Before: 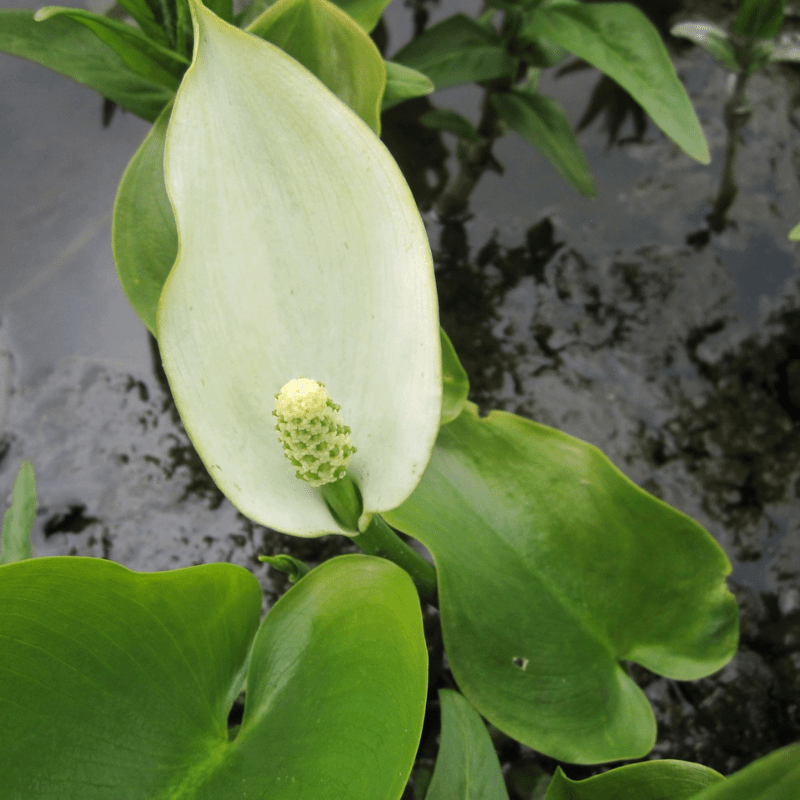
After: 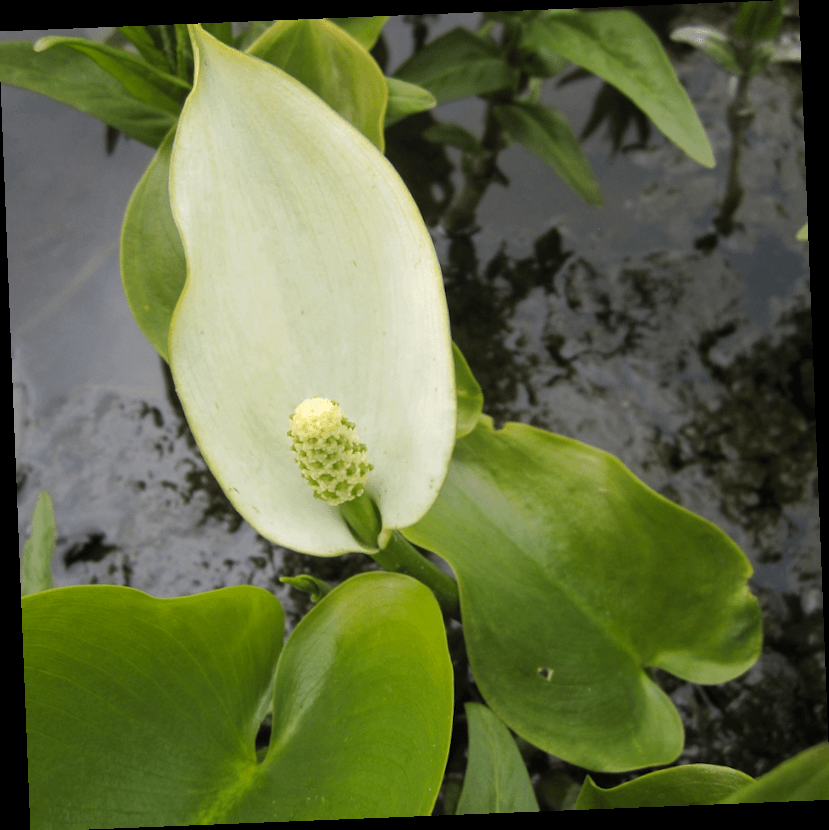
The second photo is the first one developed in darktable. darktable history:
rotate and perspective: rotation -2.29°, automatic cropping off
crop and rotate: left 0.126%
color contrast: green-magenta contrast 0.8, blue-yellow contrast 1.1, unbound 0
